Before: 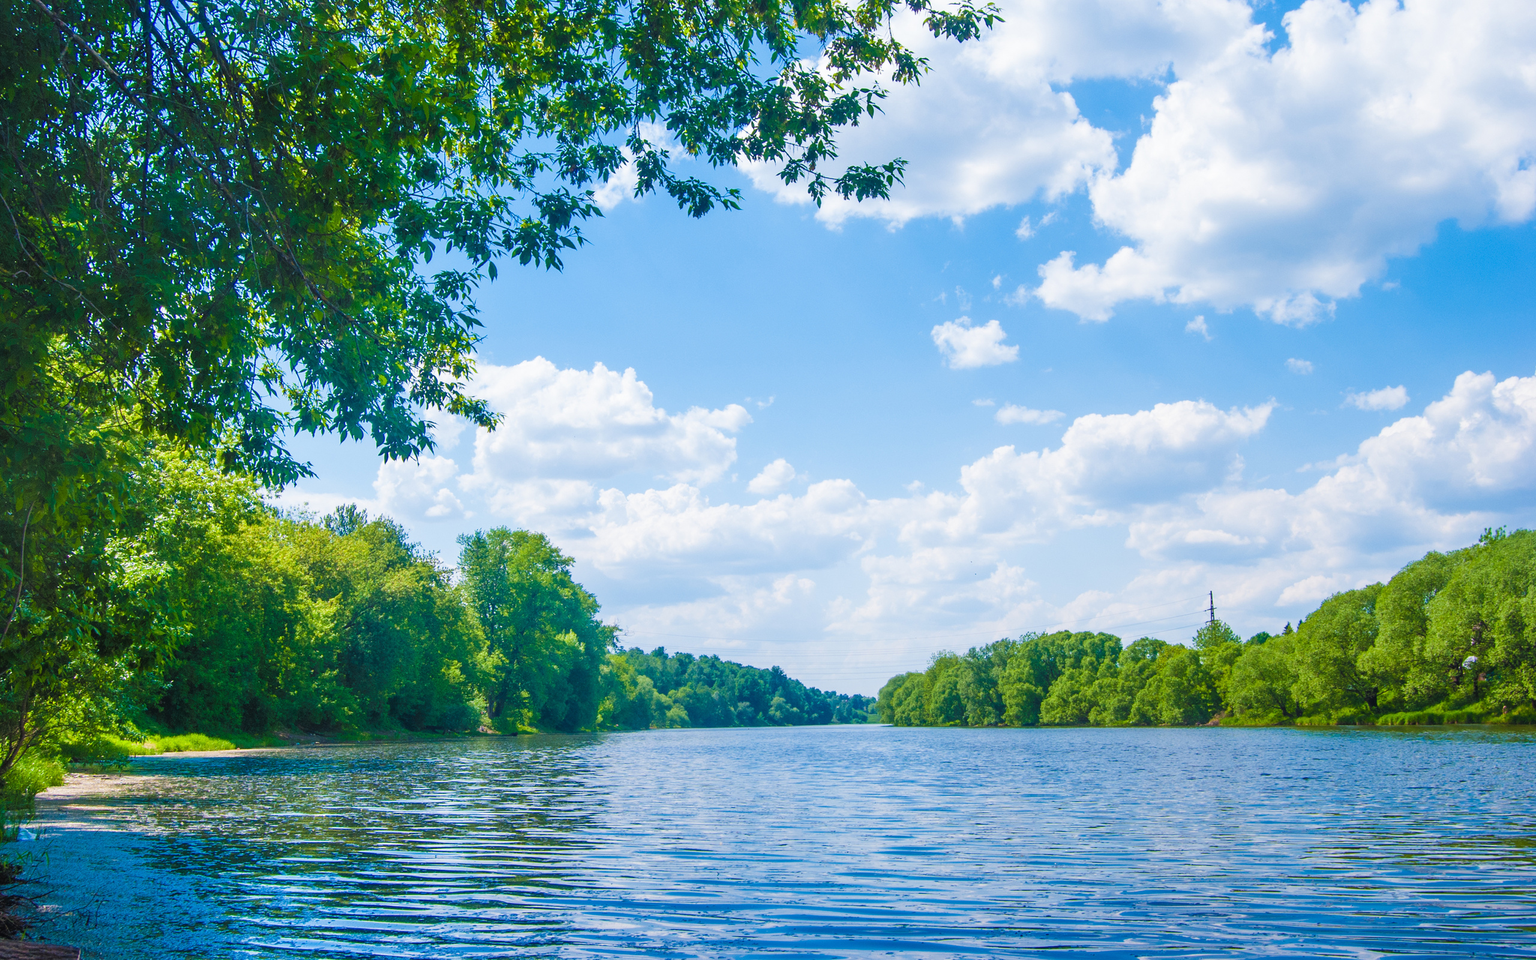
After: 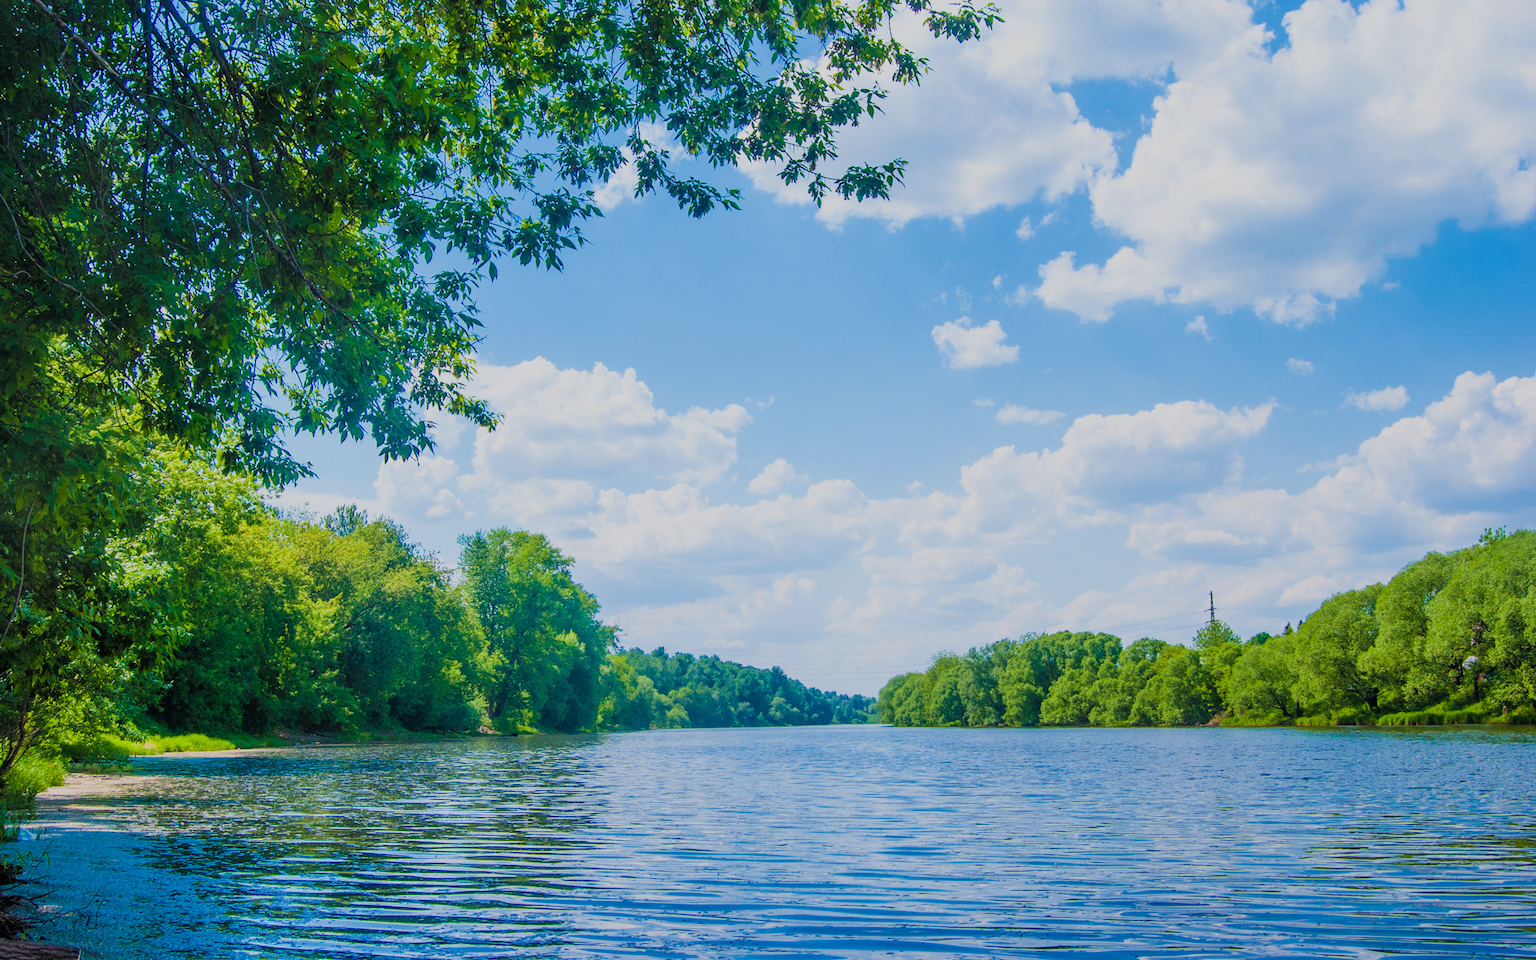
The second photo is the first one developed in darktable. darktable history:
filmic rgb: black relative exposure -7.65 EV, white relative exposure 4.56 EV, threshold 2.98 EV, hardness 3.61, color science v6 (2022), enable highlight reconstruction true
